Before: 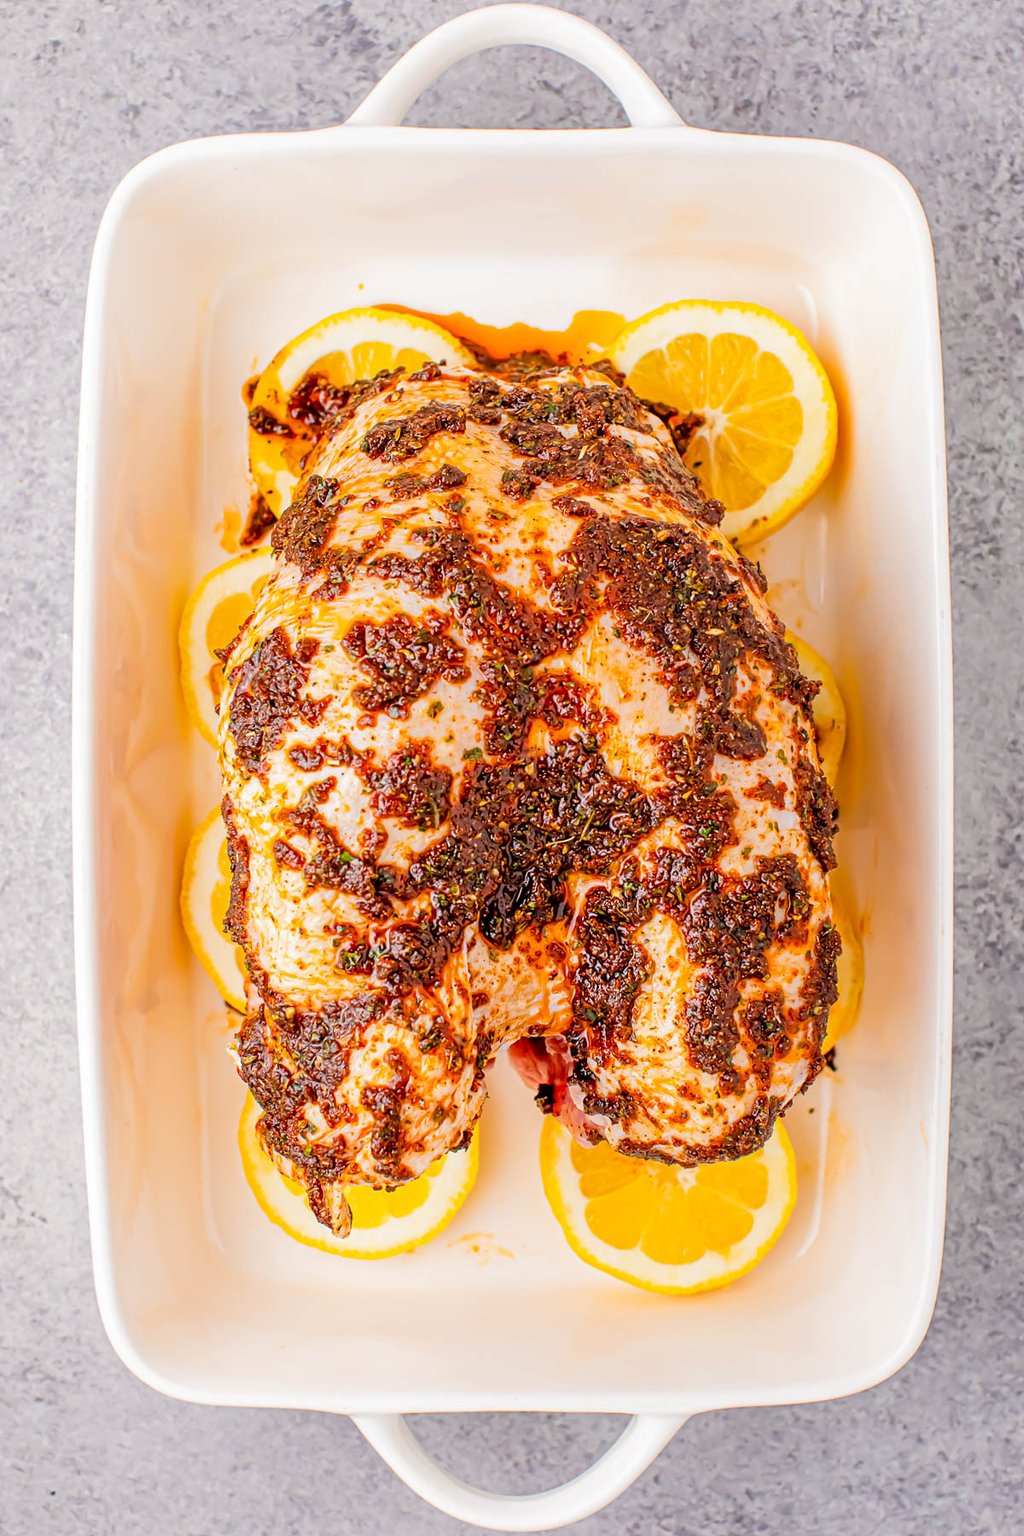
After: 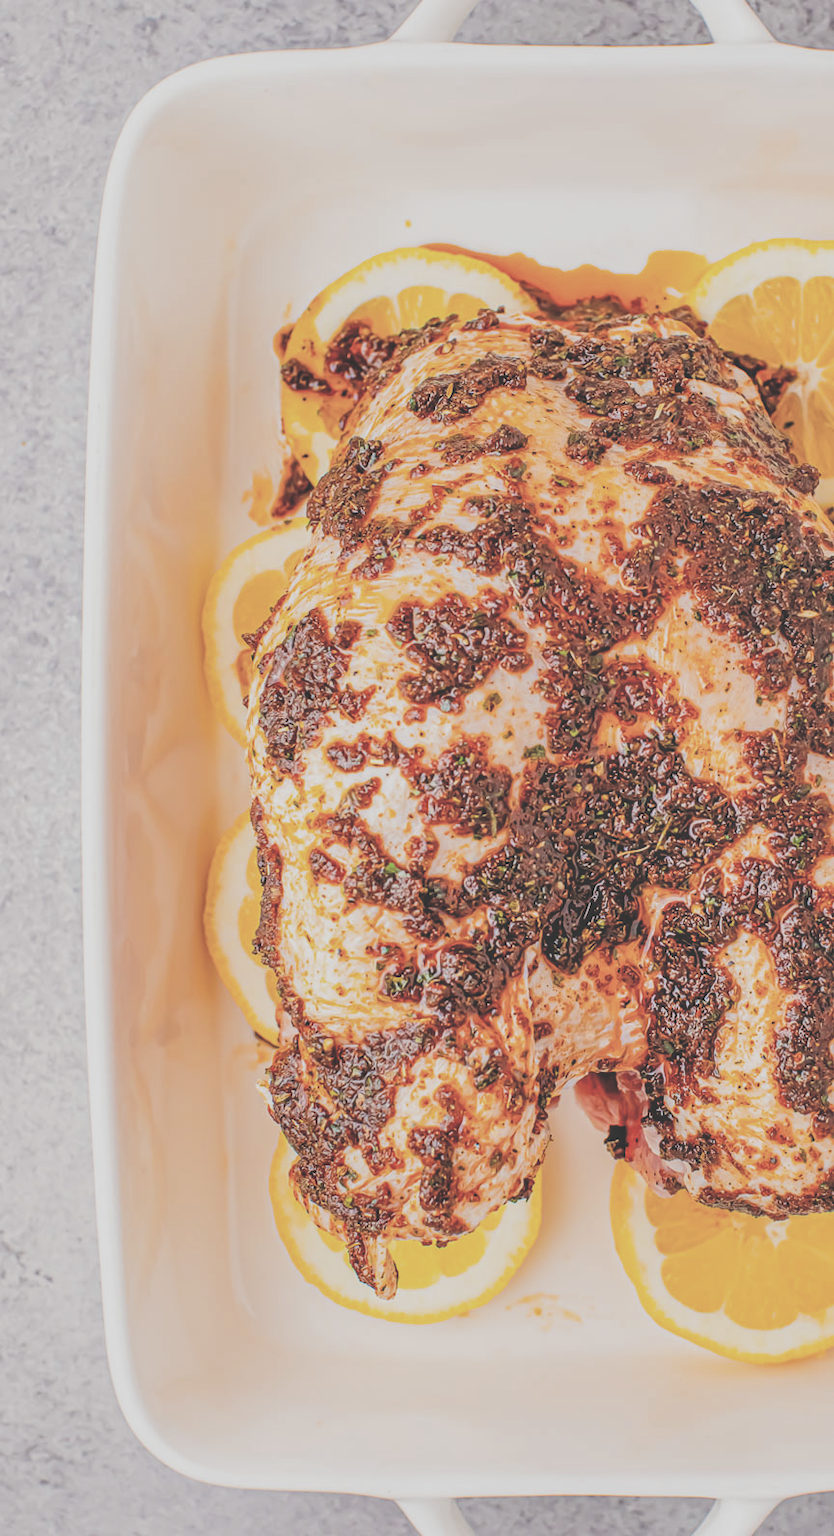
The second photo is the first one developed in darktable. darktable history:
exposure: black level correction -0.062, exposure -0.049 EV, compensate exposure bias true, compensate highlight preservation false
filmic rgb: black relative exposure -7.65 EV, white relative exposure 4.56 EV, hardness 3.61, contrast 1.059
contrast brightness saturation: saturation -0.172
local contrast: on, module defaults
crop: top 5.798%, right 27.913%, bottom 5.742%
